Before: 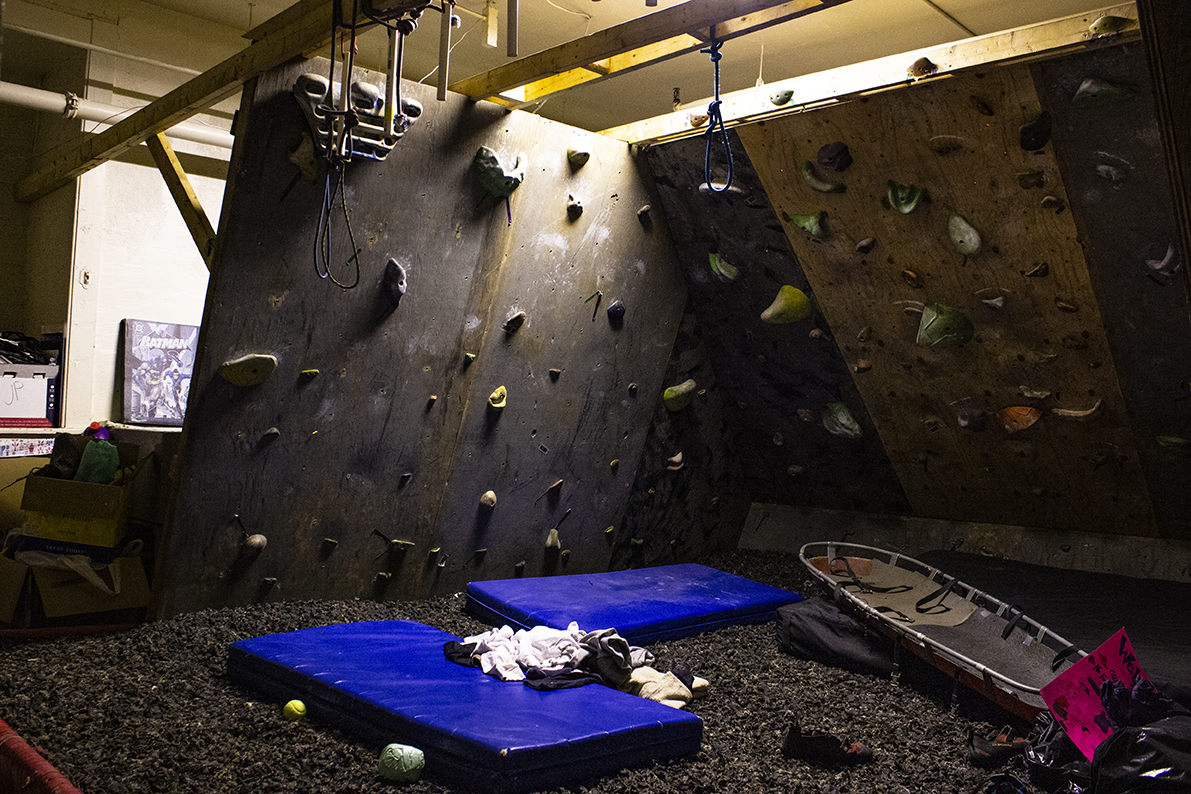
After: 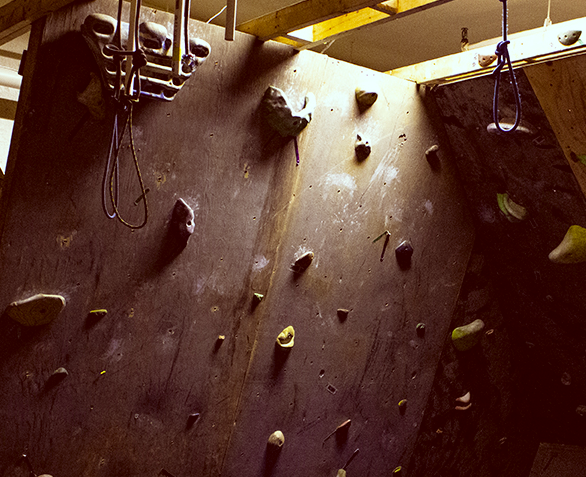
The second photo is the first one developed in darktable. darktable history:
color correction: highlights a* -7.23, highlights b* -0.161, shadows a* 20.08, shadows b* 11.73
crop: left 17.835%, top 7.675%, right 32.881%, bottom 32.213%
